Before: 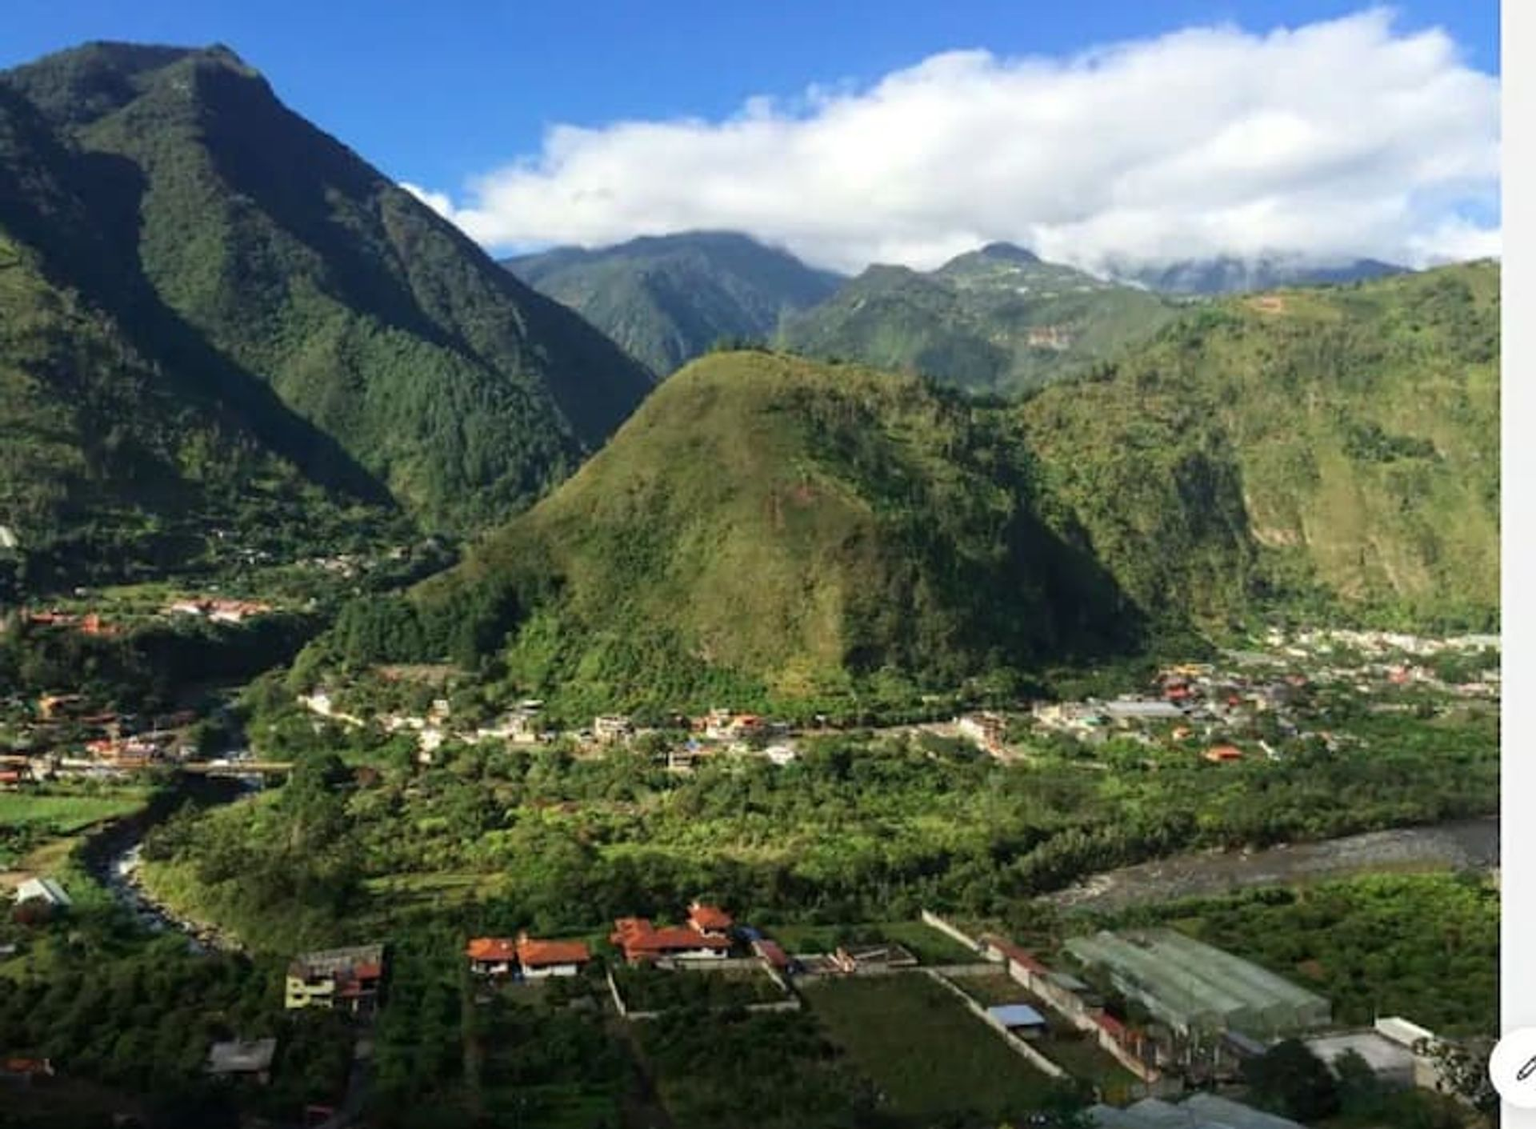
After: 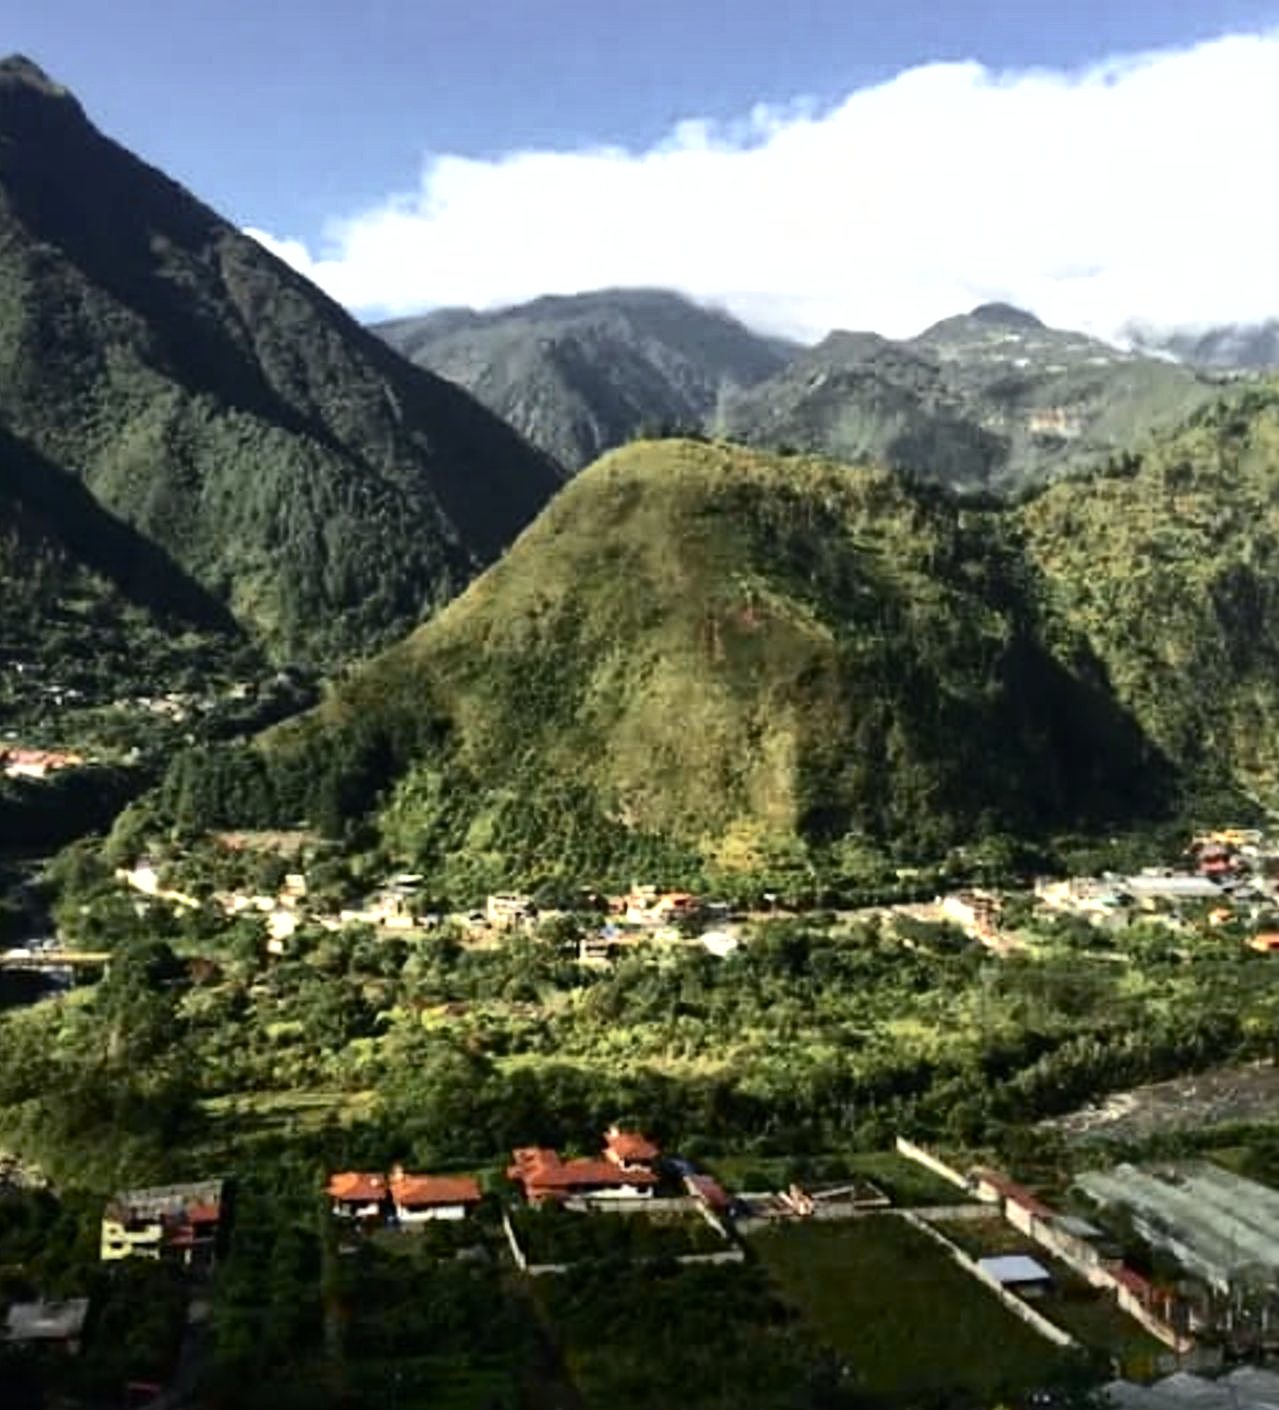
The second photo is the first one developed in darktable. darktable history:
shadows and highlights: on, module defaults
crop and rotate: left 13.354%, right 20.003%
tone equalizer: -8 EV -0.722 EV, -7 EV -0.726 EV, -6 EV -0.573 EV, -5 EV -0.414 EV, -3 EV 0.383 EV, -2 EV 0.6 EV, -1 EV 0.691 EV, +0 EV 0.731 EV, edges refinement/feathering 500, mask exposure compensation -1.57 EV, preserve details no
contrast brightness saturation: contrast 0.246, saturation -0.306
color zones: curves: ch0 [(0, 0.511) (0.143, 0.531) (0.286, 0.56) (0.429, 0.5) (0.571, 0.5) (0.714, 0.5) (0.857, 0.5) (1, 0.5)]; ch1 [(0, 0.525) (0.143, 0.705) (0.286, 0.715) (0.429, 0.35) (0.571, 0.35) (0.714, 0.35) (0.857, 0.4) (1, 0.4)]; ch2 [(0, 0.572) (0.143, 0.512) (0.286, 0.473) (0.429, 0.45) (0.571, 0.5) (0.714, 0.5) (0.857, 0.518) (1, 0.518)]
